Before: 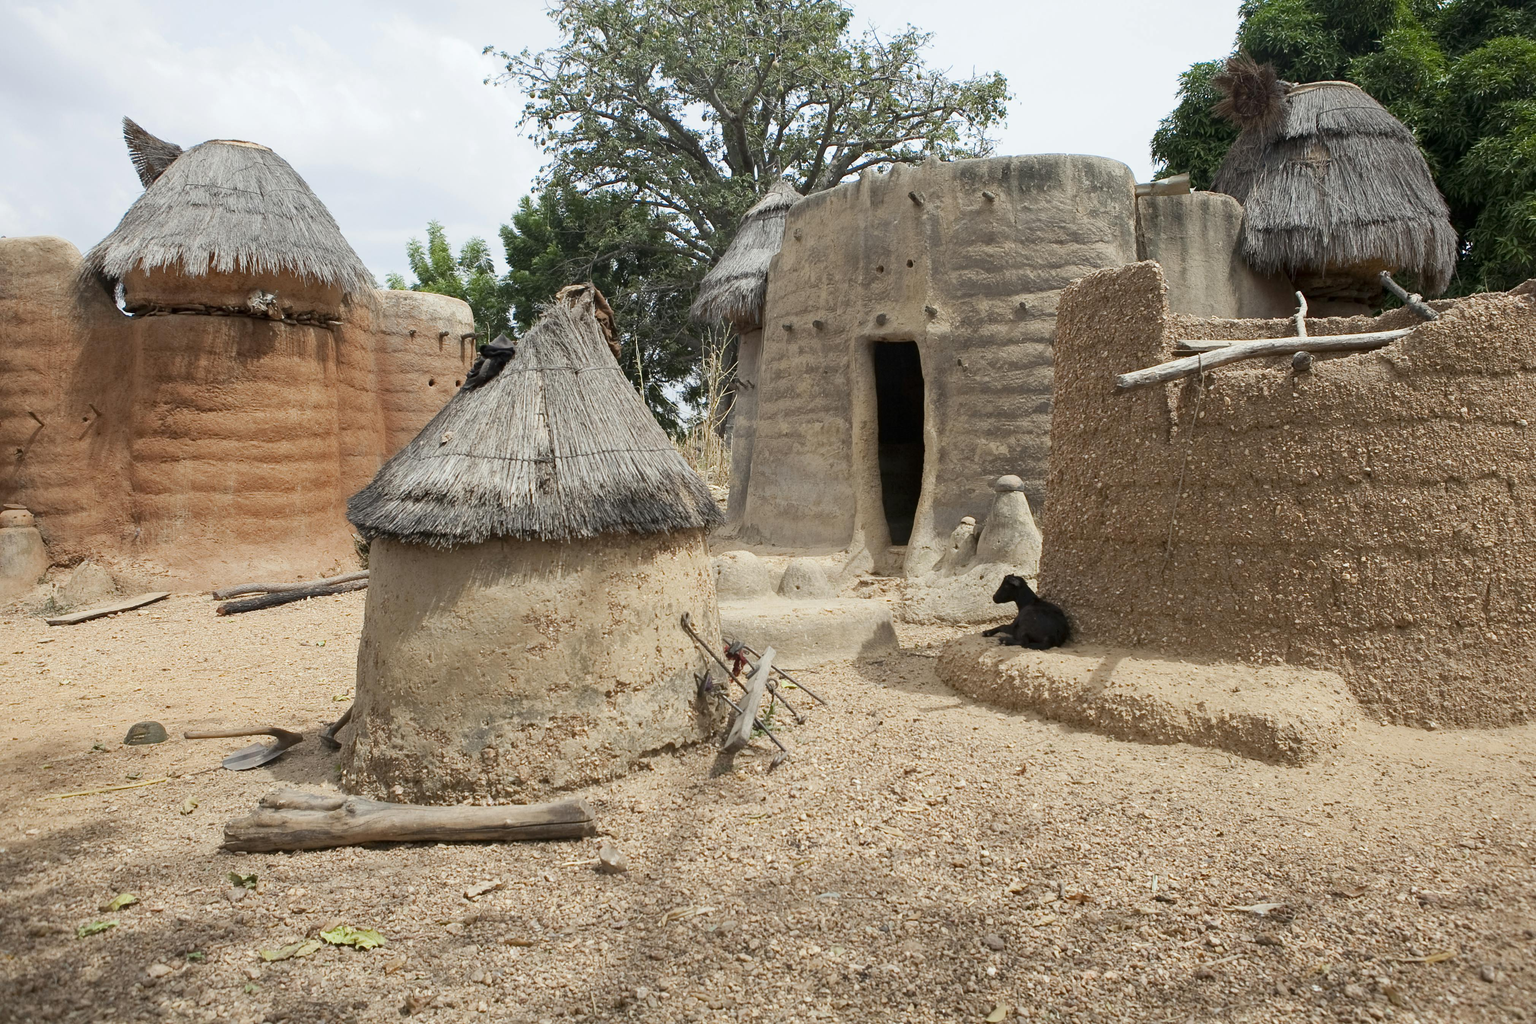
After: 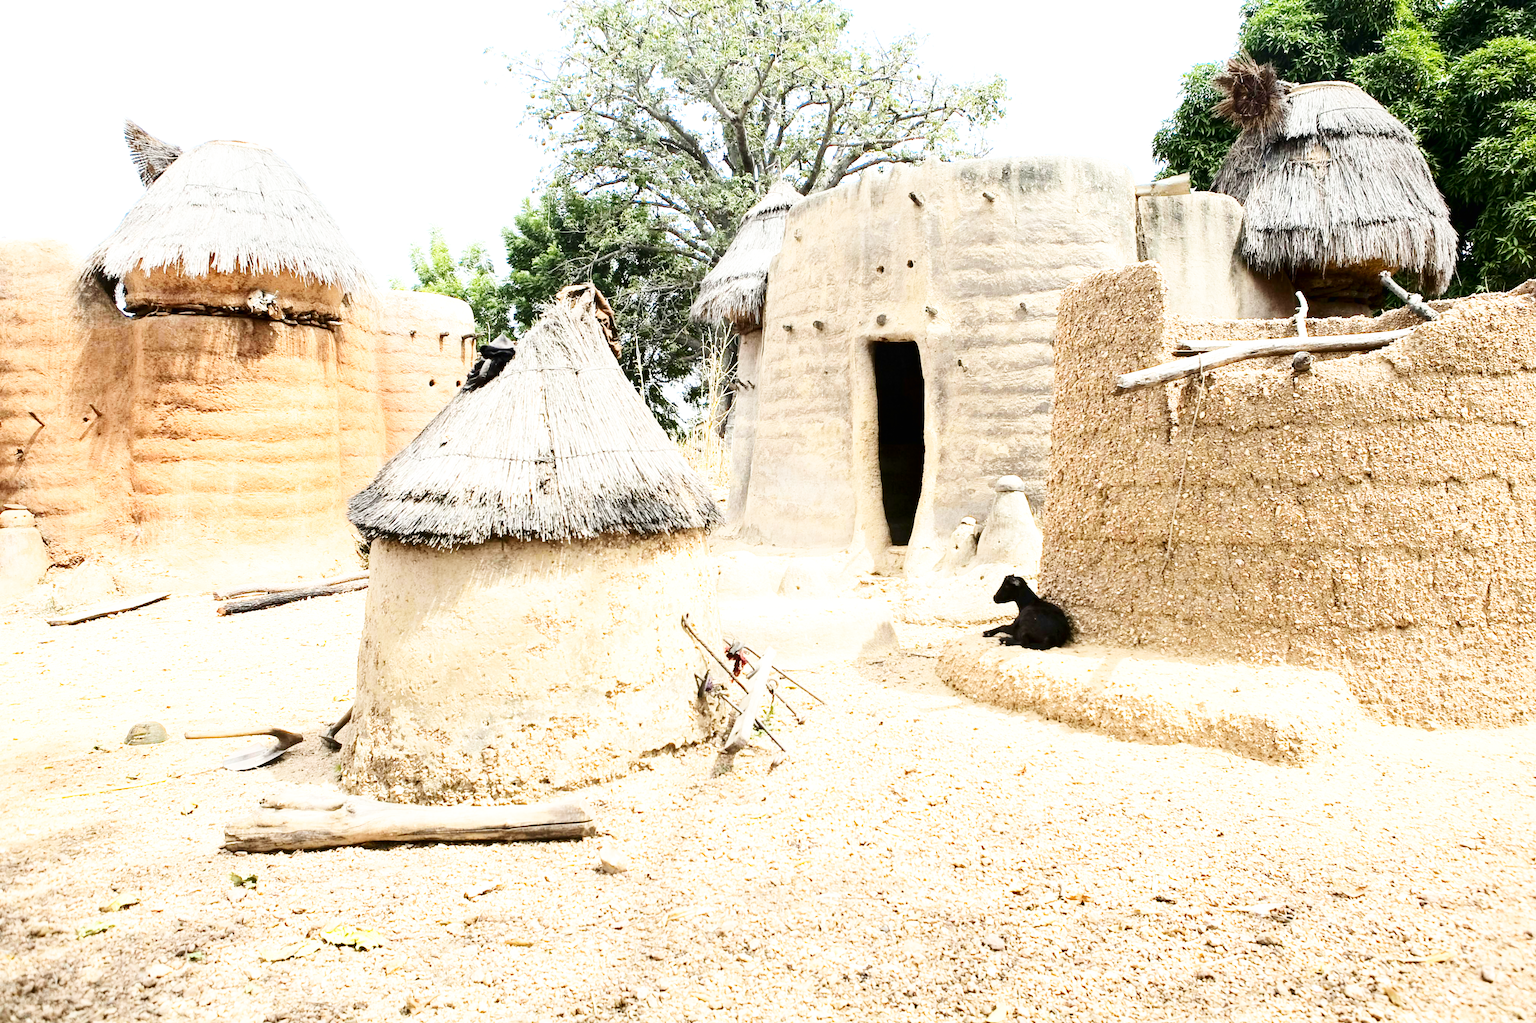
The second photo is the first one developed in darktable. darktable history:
exposure: exposure 0.648 EV, compensate highlight preservation false
contrast brightness saturation: contrast 0.28
base curve: curves: ch0 [(0, 0.003) (0.001, 0.002) (0.006, 0.004) (0.02, 0.022) (0.048, 0.086) (0.094, 0.234) (0.162, 0.431) (0.258, 0.629) (0.385, 0.8) (0.548, 0.918) (0.751, 0.988) (1, 1)], preserve colors none
